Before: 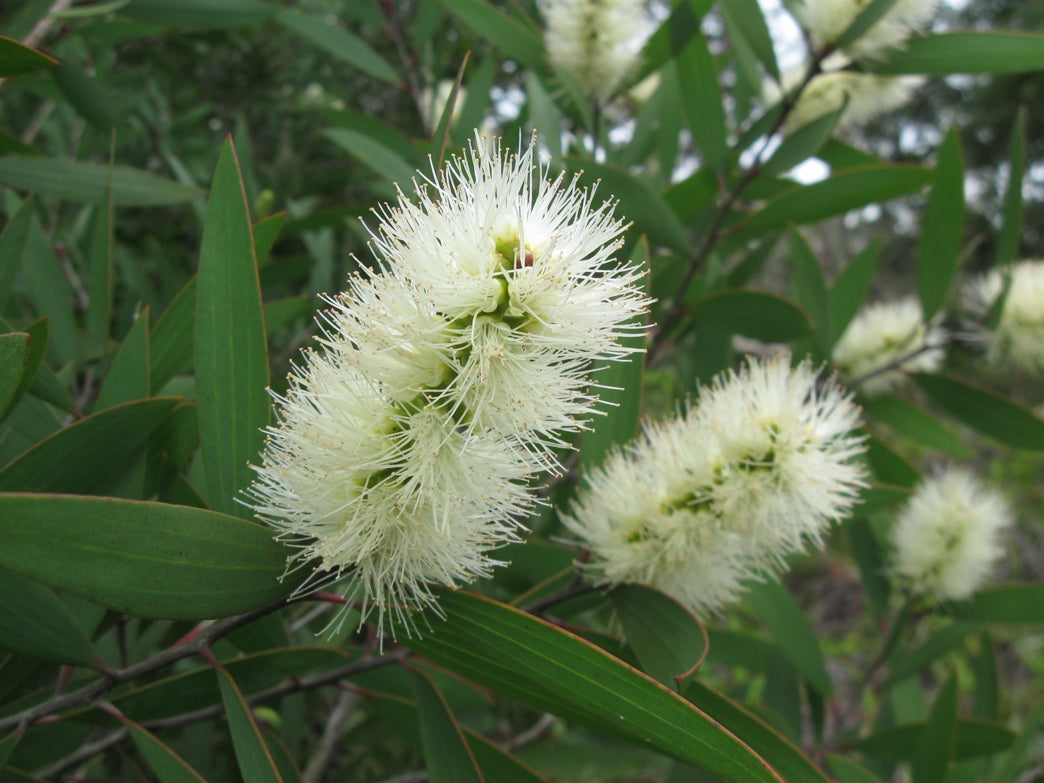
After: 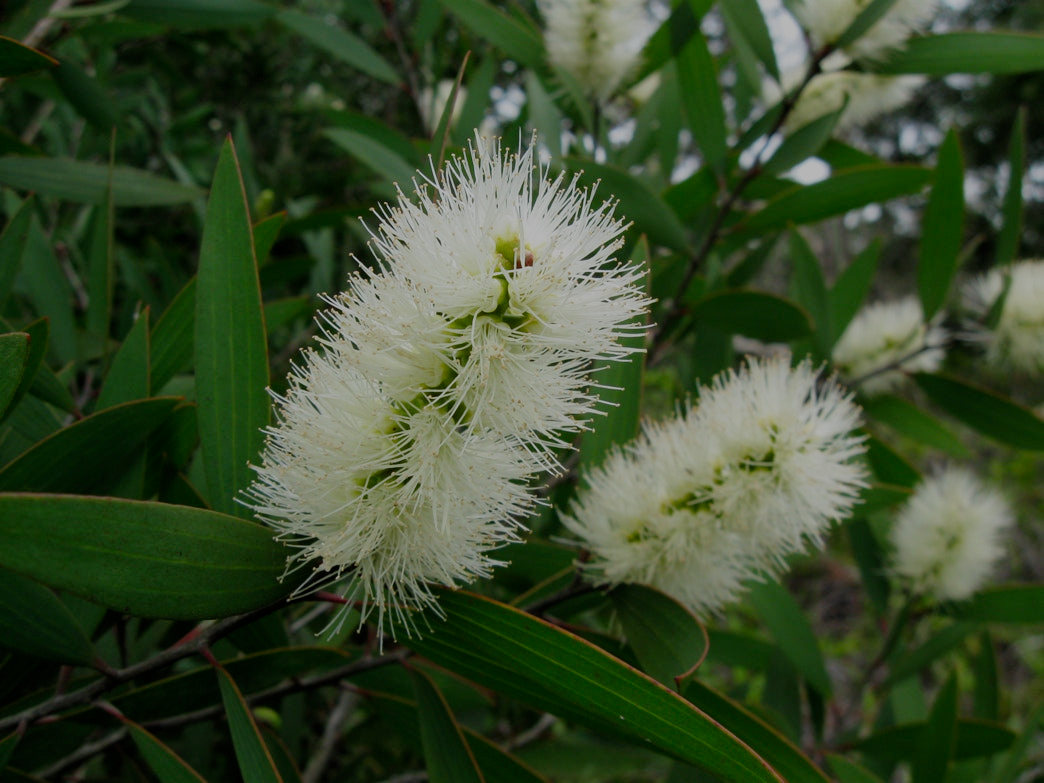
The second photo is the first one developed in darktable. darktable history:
filmic rgb: middle gray luminance 30%, black relative exposure -9 EV, white relative exposure 7 EV, threshold 6 EV, target black luminance 0%, hardness 2.94, latitude 2.04%, contrast 0.963, highlights saturation mix 5%, shadows ↔ highlights balance 12.16%, add noise in highlights 0, preserve chrominance no, color science v3 (2019), use custom middle-gray values true, iterations of high-quality reconstruction 0, contrast in highlights soft, enable highlight reconstruction true
